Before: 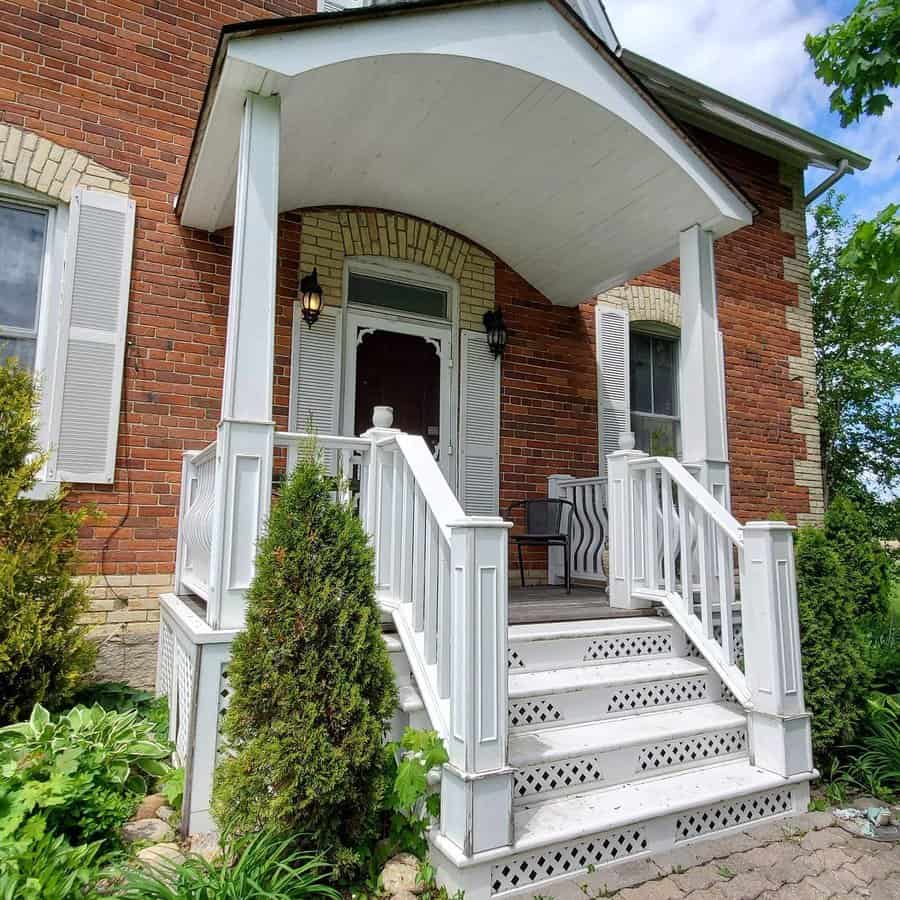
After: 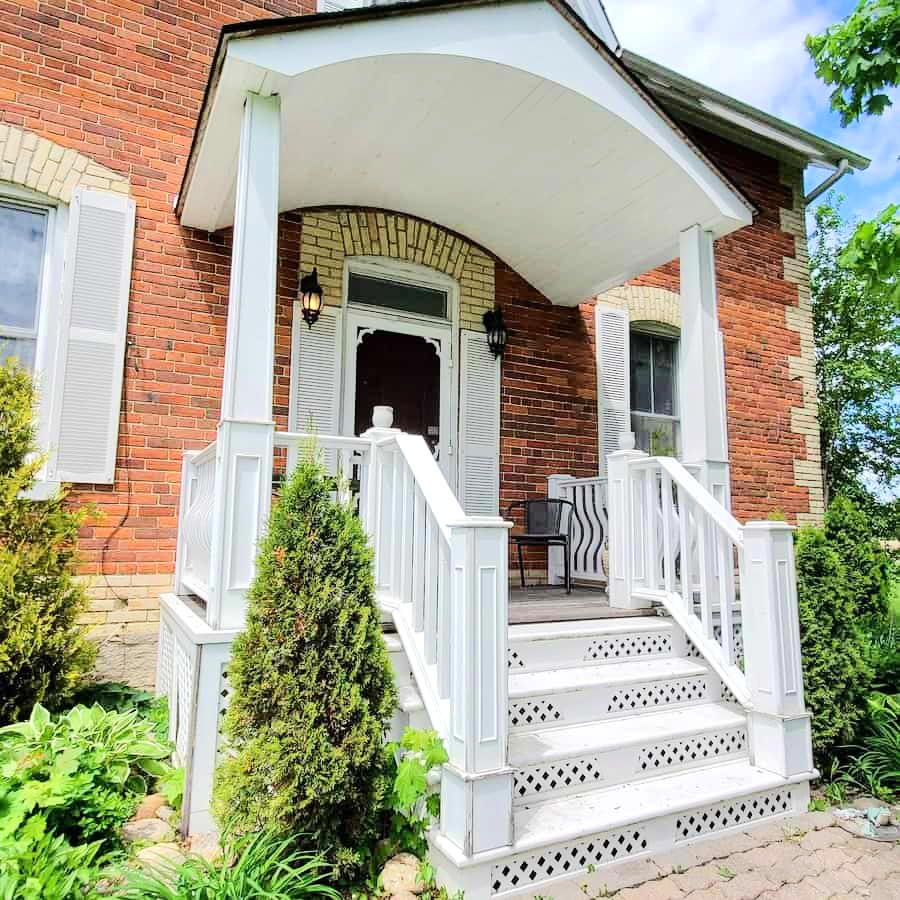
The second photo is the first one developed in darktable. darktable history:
tone equalizer: -7 EV 0.163 EV, -6 EV 0.569 EV, -5 EV 1.18 EV, -4 EV 1.37 EV, -3 EV 1.13 EV, -2 EV 0.6 EV, -1 EV 0.15 EV, edges refinement/feathering 500, mask exposure compensation -1.57 EV, preserve details no
